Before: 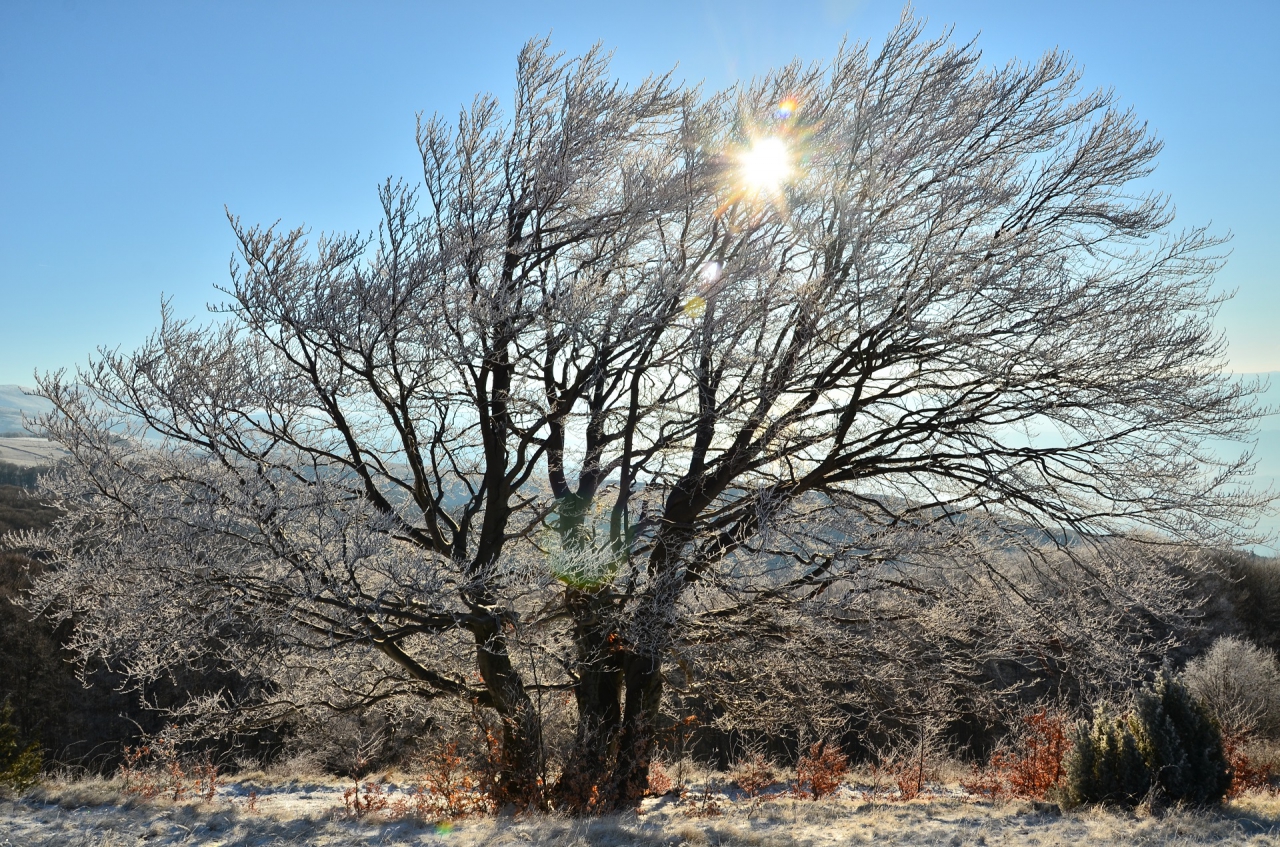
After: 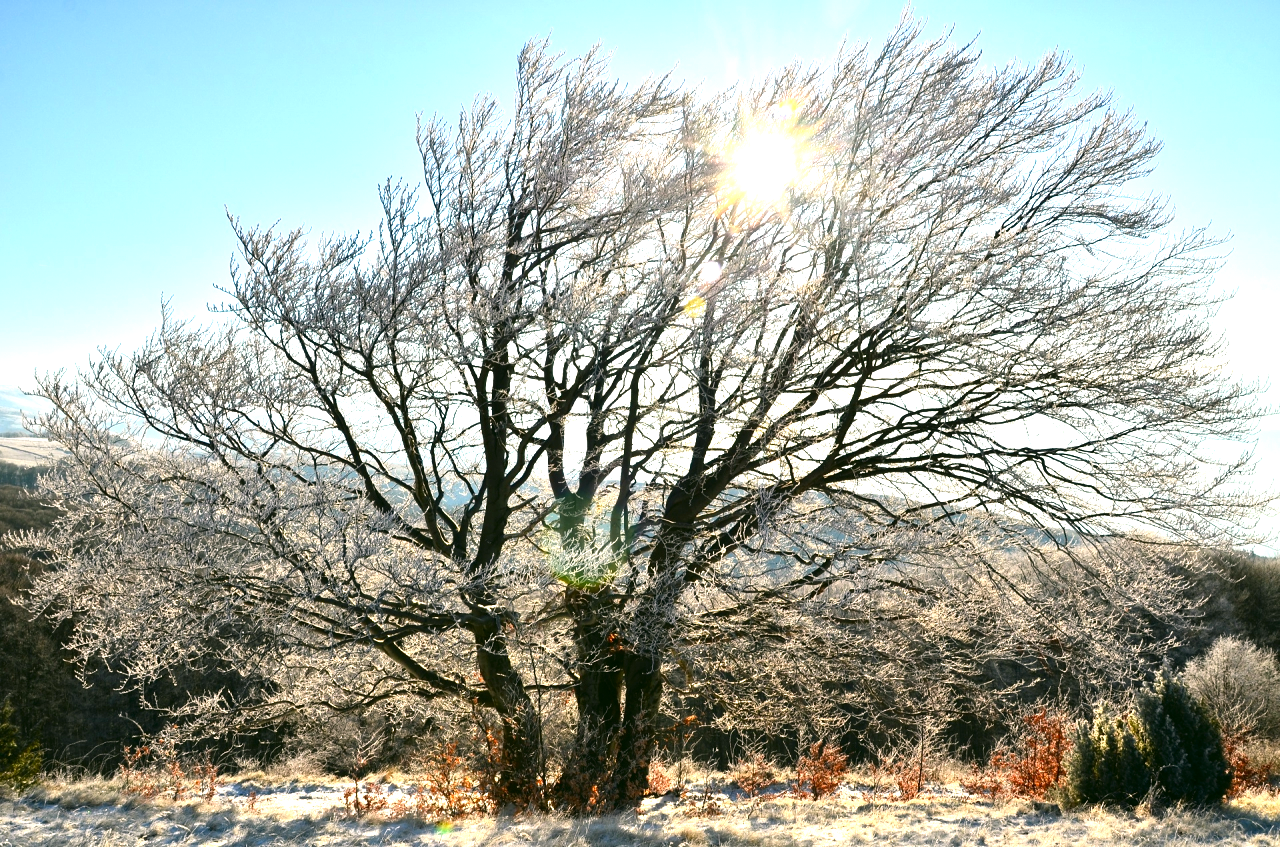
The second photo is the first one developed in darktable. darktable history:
levels: levels [0, 0.374, 0.749]
color correction: highlights a* 4.17, highlights b* 4.94, shadows a* -6.9, shadows b* 4.84
contrast brightness saturation: contrast 0.036, saturation 0.069
